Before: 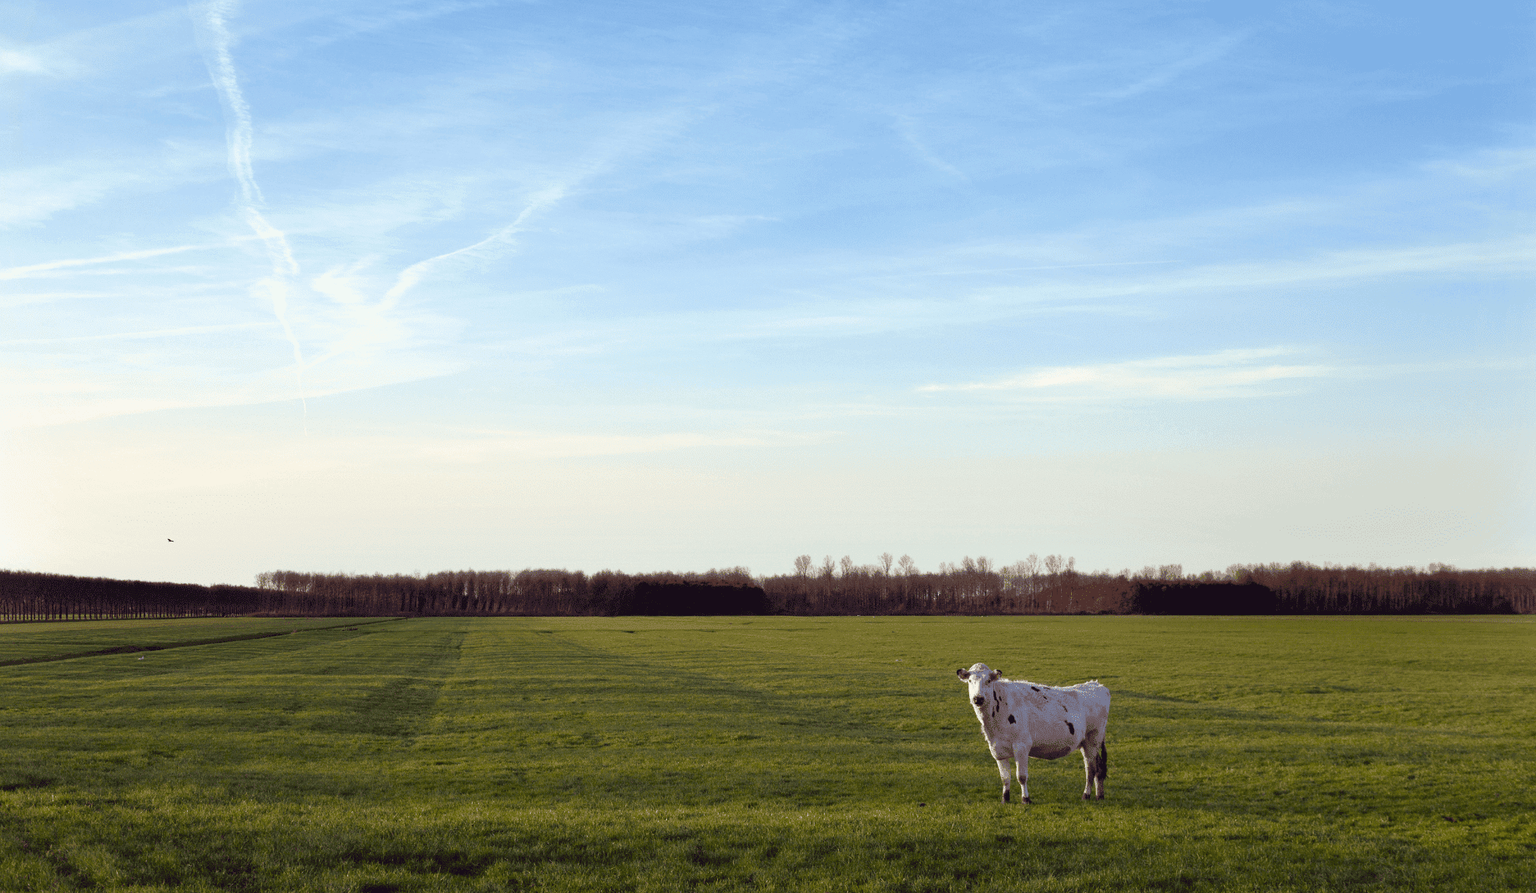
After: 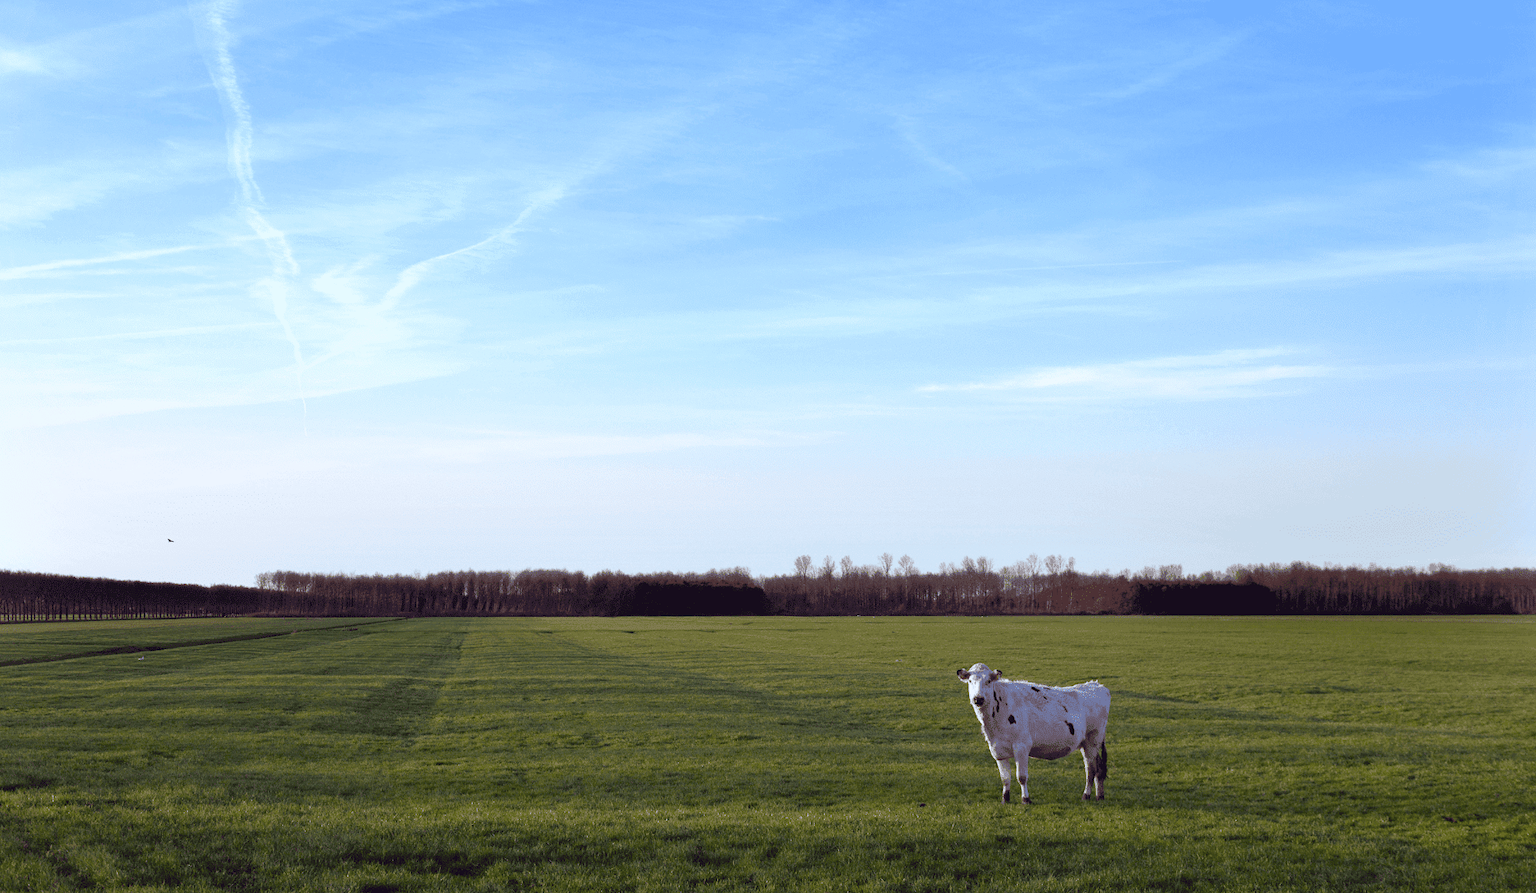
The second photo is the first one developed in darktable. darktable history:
color calibration: illuminant as shot in camera, x 0.37, y 0.382, temperature 4316.48 K
